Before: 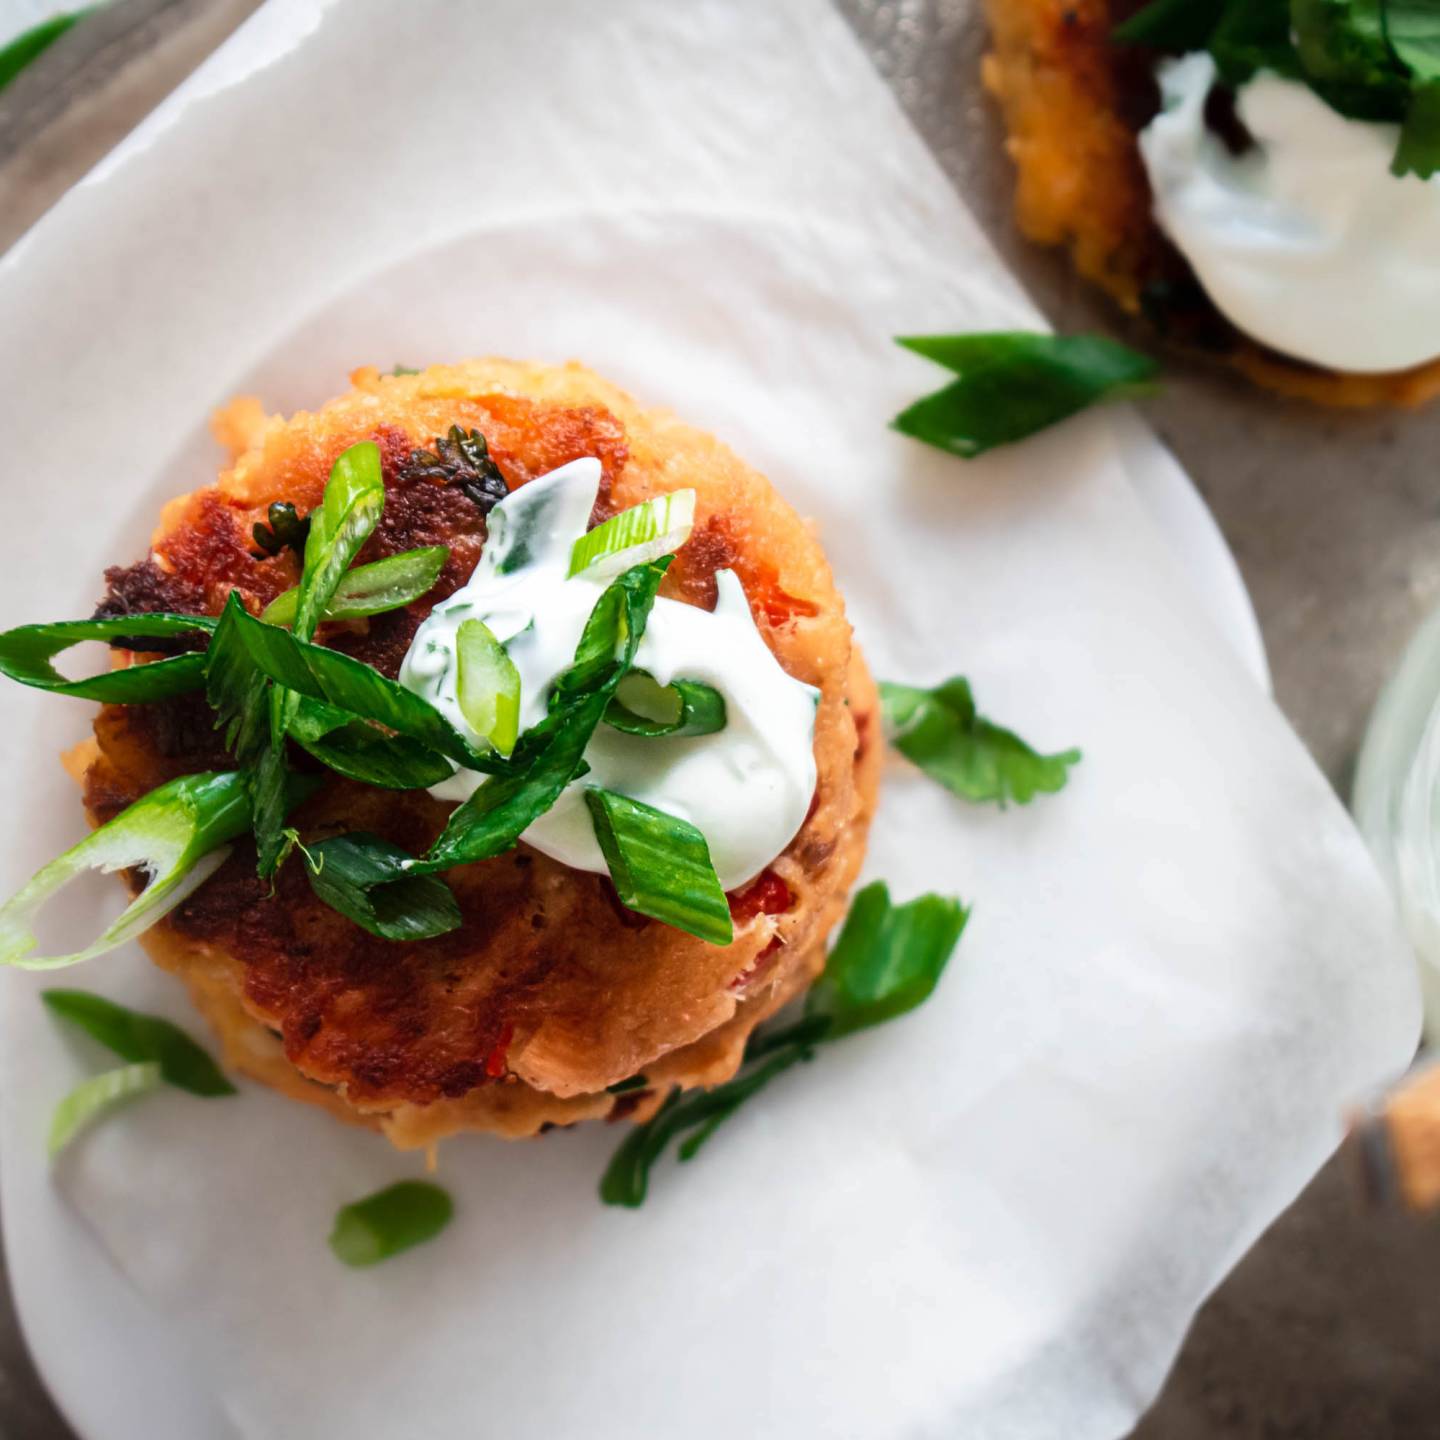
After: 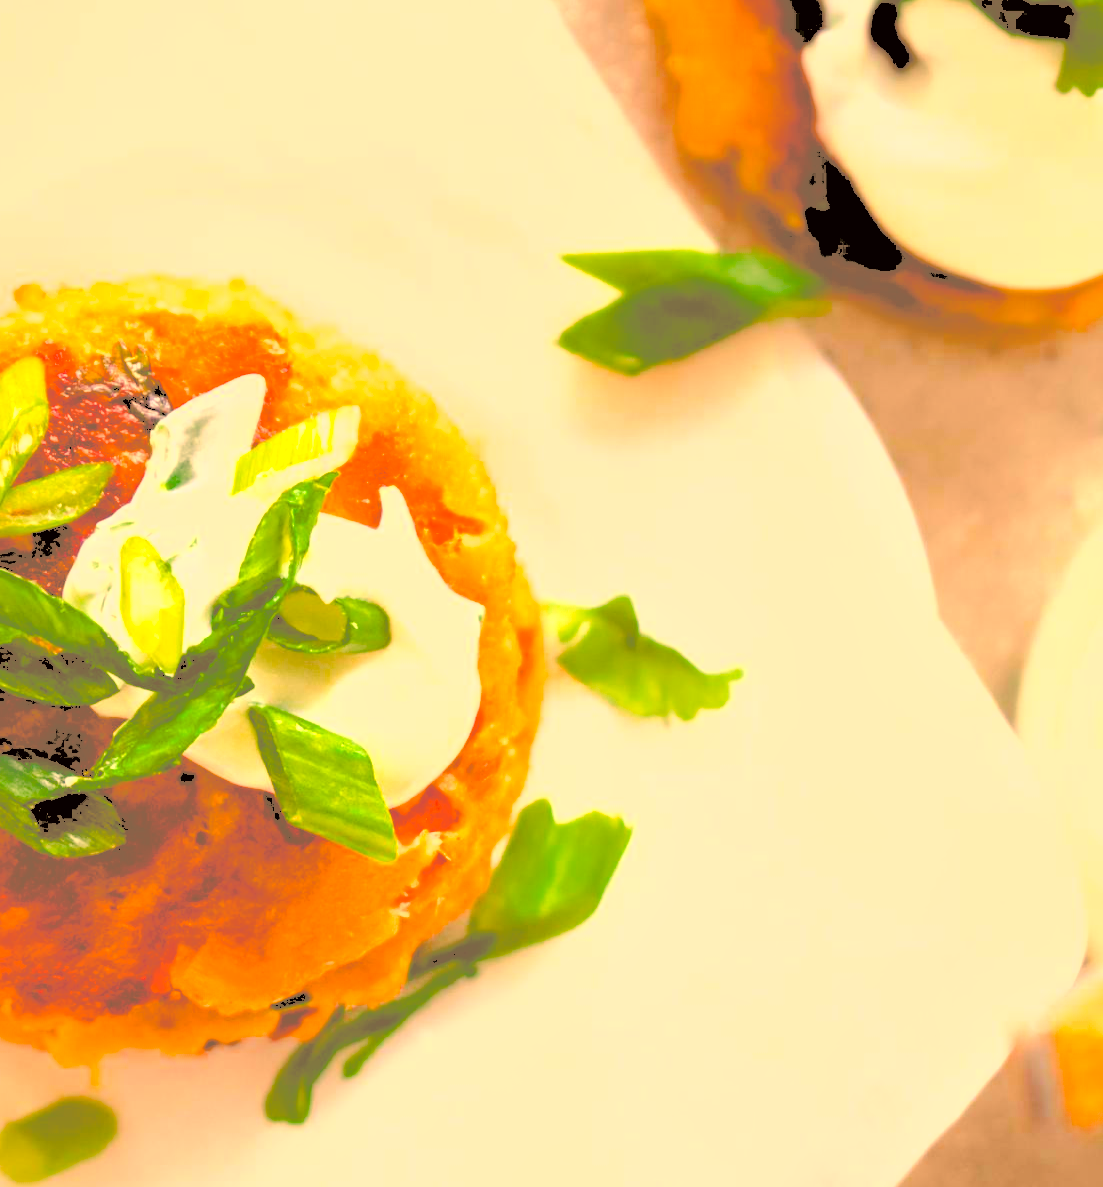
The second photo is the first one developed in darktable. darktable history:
tone curve: curves: ch0 [(0, 0) (0.003, 0.326) (0.011, 0.332) (0.025, 0.352) (0.044, 0.378) (0.069, 0.4) (0.1, 0.416) (0.136, 0.432) (0.177, 0.468) (0.224, 0.509) (0.277, 0.554) (0.335, 0.6) (0.399, 0.642) (0.468, 0.693) (0.543, 0.753) (0.623, 0.818) (0.709, 0.897) (0.801, 0.974) (0.898, 0.991) (1, 1)], color space Lab, independent channels, preserve colors none
exposure: black level correction 0.006, compensate highlight preservation false
color balance rgb: highlights gain › chroma 1.389%, highlights gain › hue 51.17°, perceptual saturation grading › global saturation 25.411%, saturation formula JzAzBz (2021)
contrast brightness saturation: contrast 0.15, brightness 0.052
local contrast: mode bilateral grid, contrast 20, coarseness 50, detail 119%, midtone range 0.2
levels: levels [0.093, 0.434, 0.988]
crop: left 23.359%, top 5.822%, bottom 11.744%
color correction: highlights a* 18.71, highlights b* 35.97, shadows a* 1.34, shadows b* 6.47, saturation 1.02
